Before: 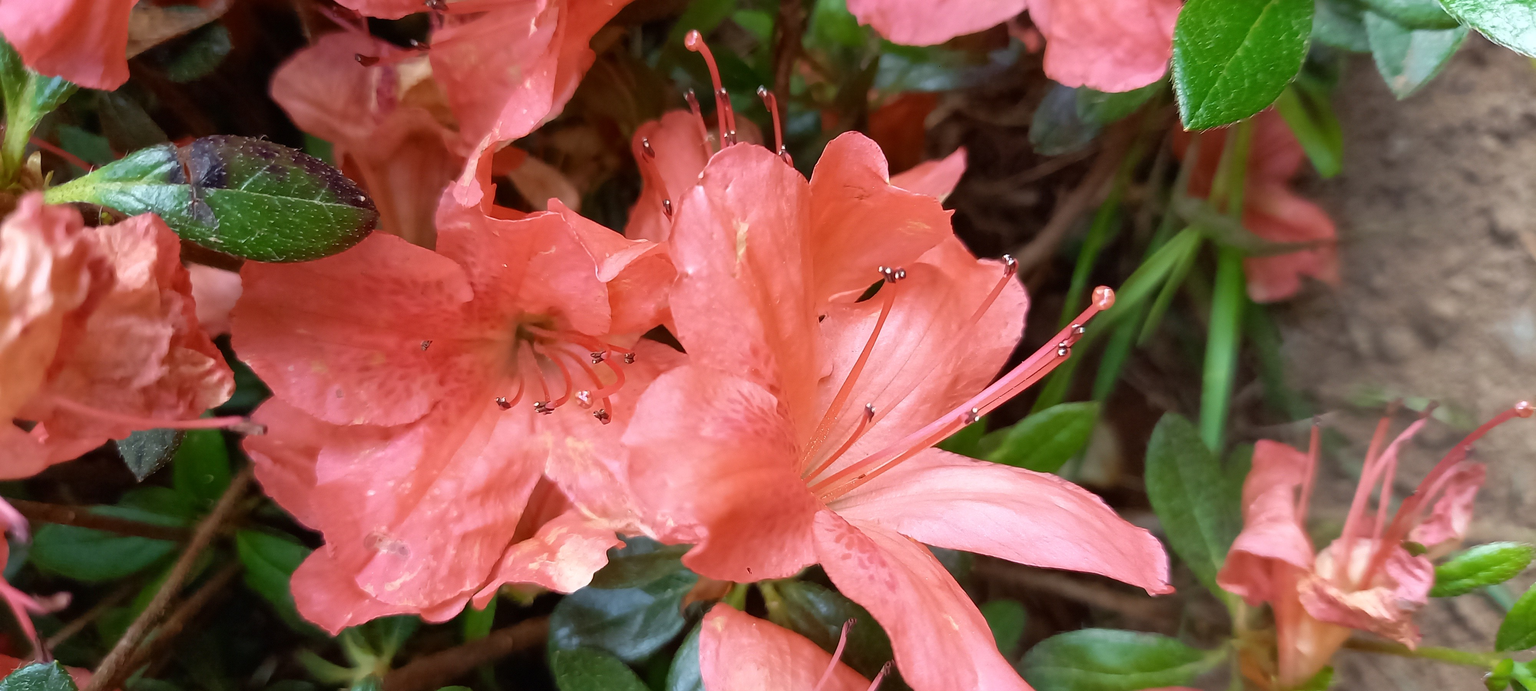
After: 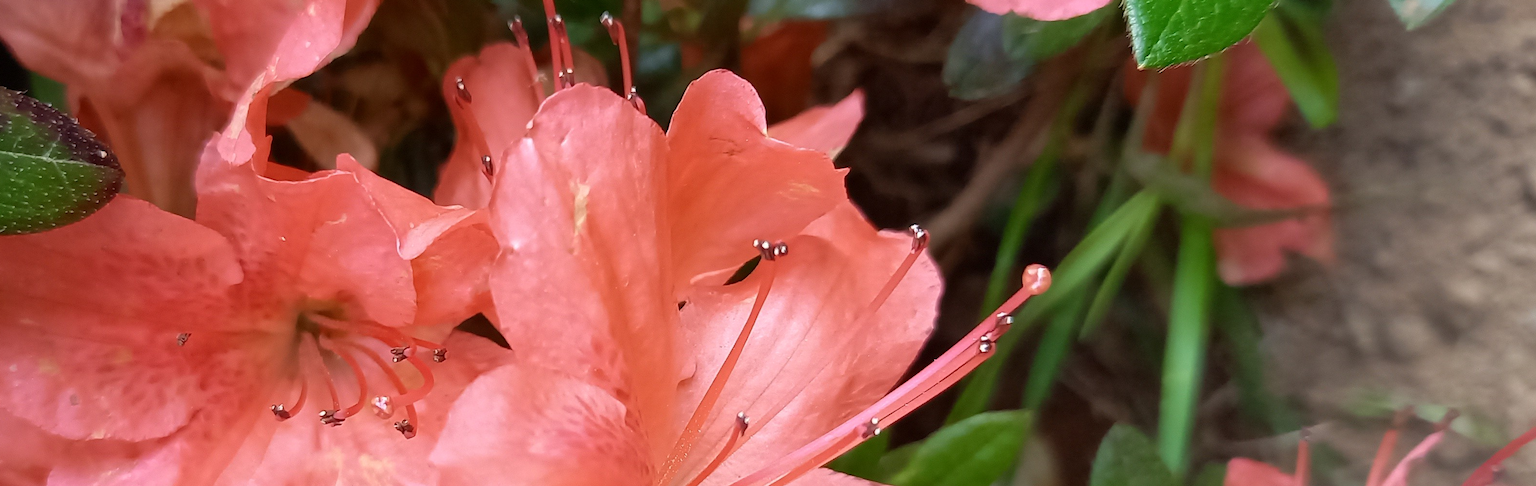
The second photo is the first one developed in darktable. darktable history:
crop: left 18.282%, top 11.11%, right 2.333%, bottom 32.947%
